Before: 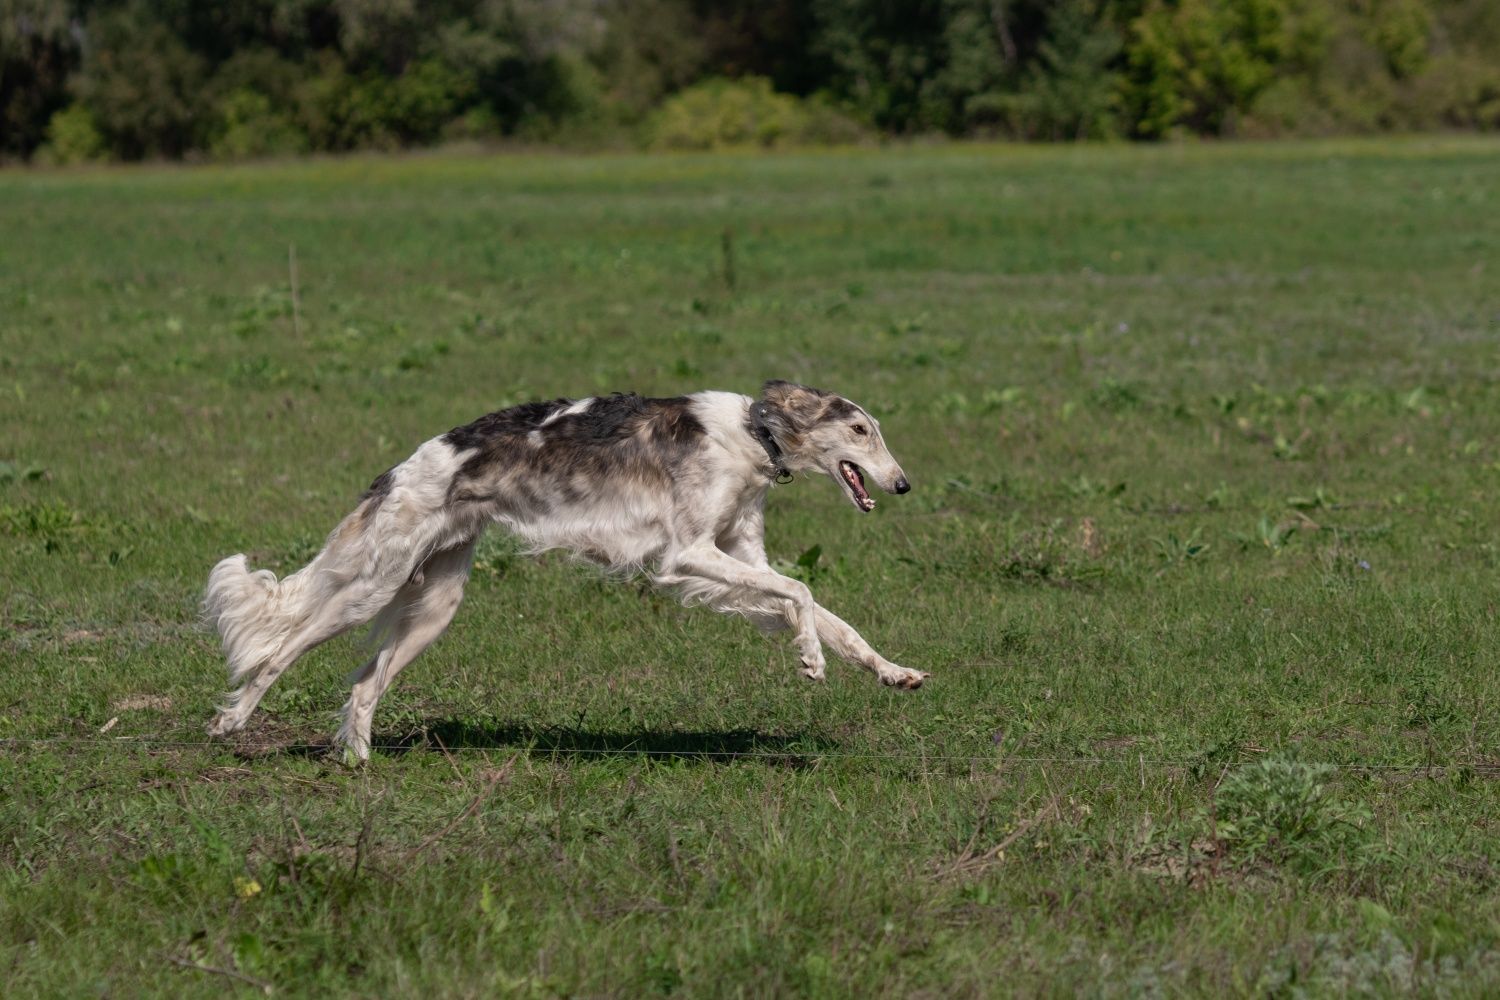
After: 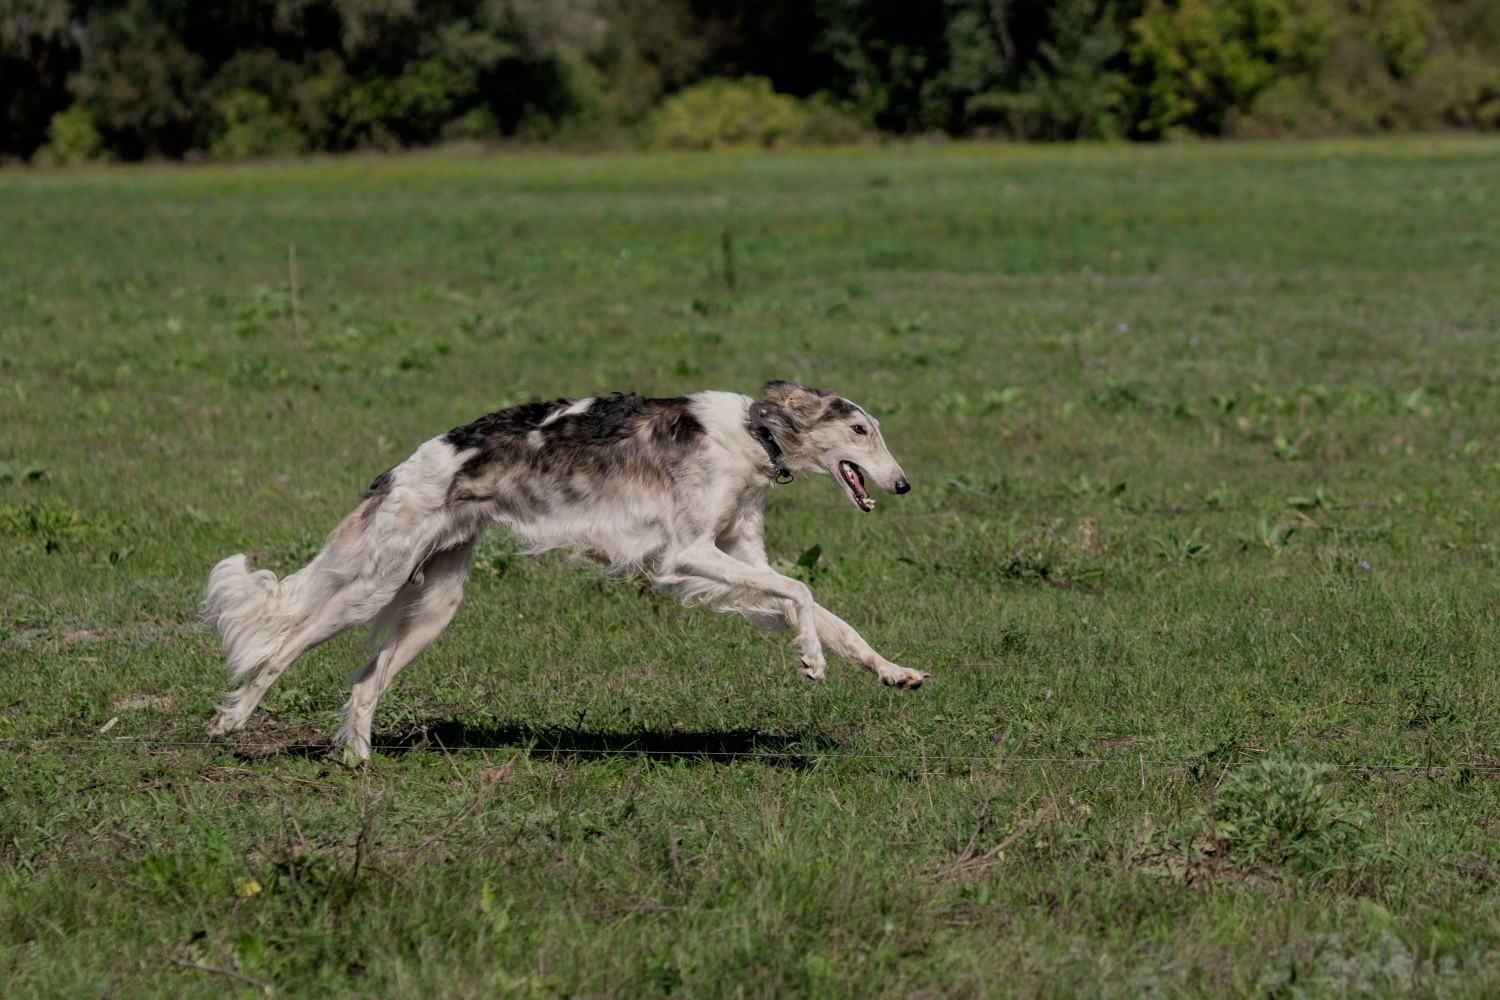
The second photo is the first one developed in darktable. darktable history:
filmic rgb: black relative exposure -7.89 EV, white relative exposure 4.16 EV, hardness 4.09, latitude 51.29%, contrast 1.013, shadows ↔ highlights balance 6.16%
